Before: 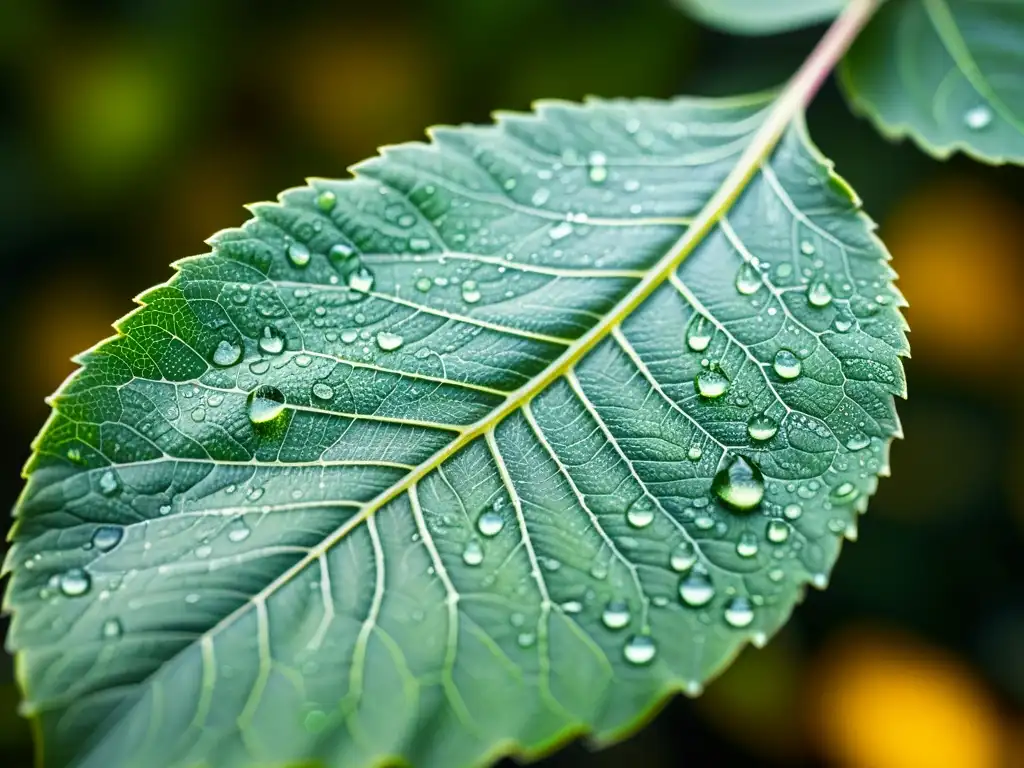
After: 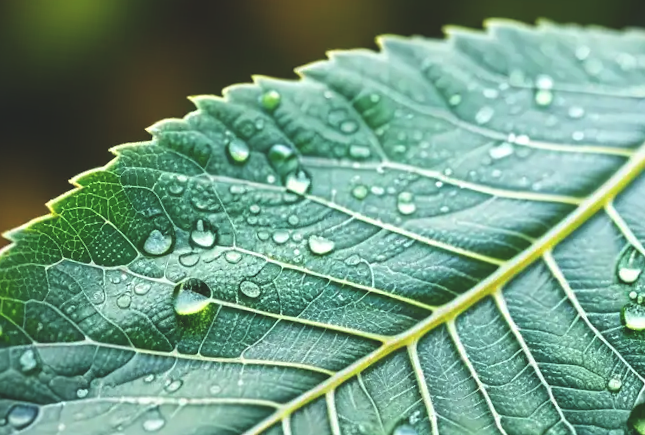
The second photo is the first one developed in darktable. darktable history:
exposure: black level correction -0.021, exposure -0.037 EV, compensate highlight preservation false
crop and rotate: angle -5.17°, left 2.154%, top 6.612%, right 27.532%, bottom 30.144%
levels: gray 59.39%, levels [0.031, 0.5, 0.969]
